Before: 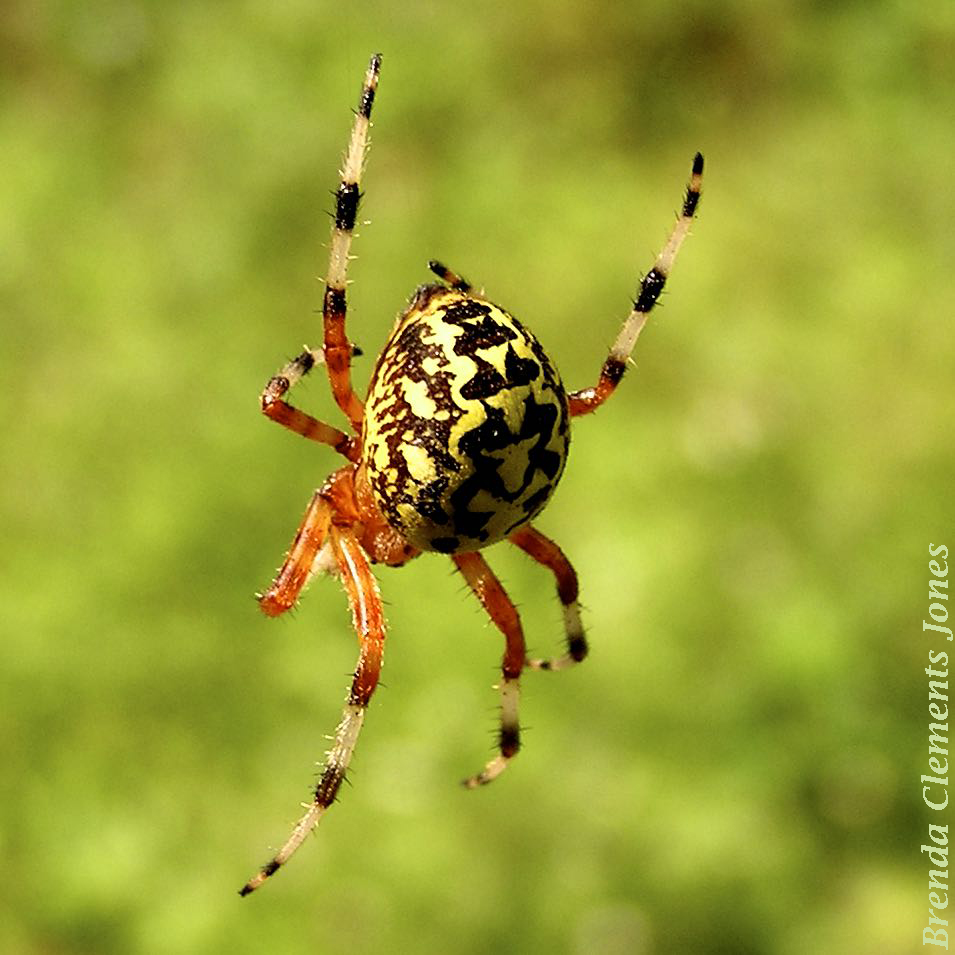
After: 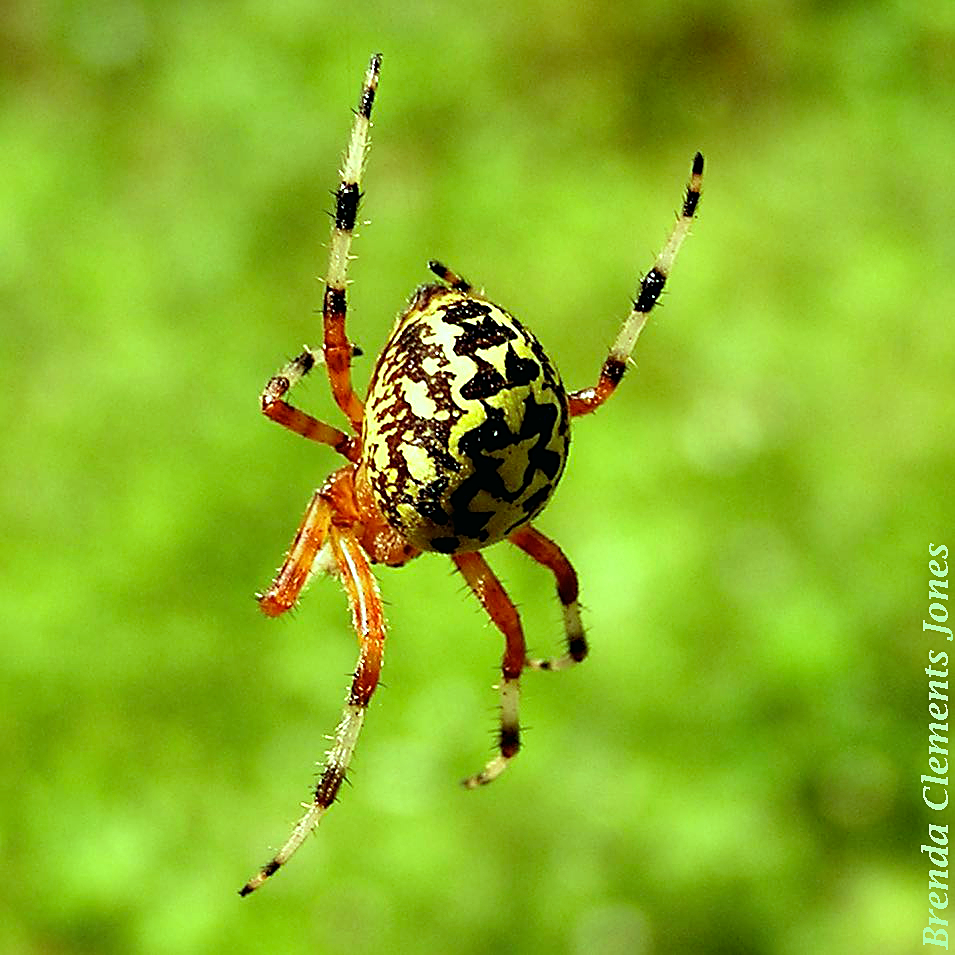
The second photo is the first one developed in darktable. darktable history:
sharpen: on, module defaults
color balance: mode lift, gamma, gain (sRGB), lift [0.997, 0.979, 1.021, 1.011], gamma [1, 1.084, 0.916, 0.998], gain [1, 0.87, 1.13, 1.101], contrast 4.55%, contrast fulcrum 38.24%, output saturation 104.09%
velvia: on, module defaults
